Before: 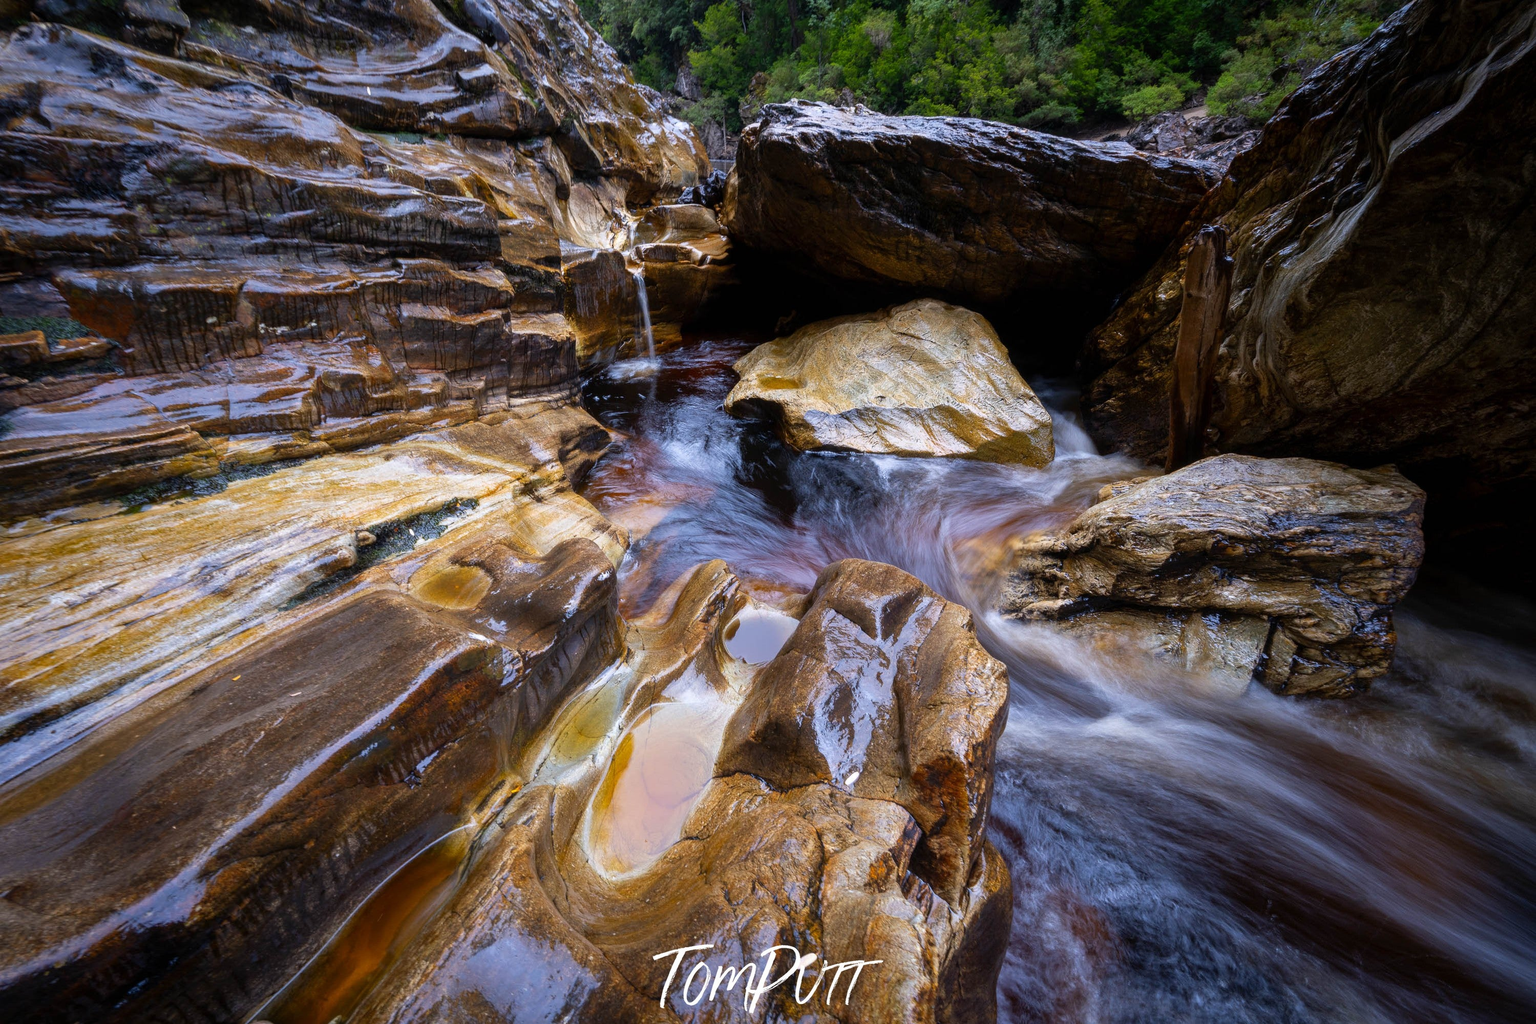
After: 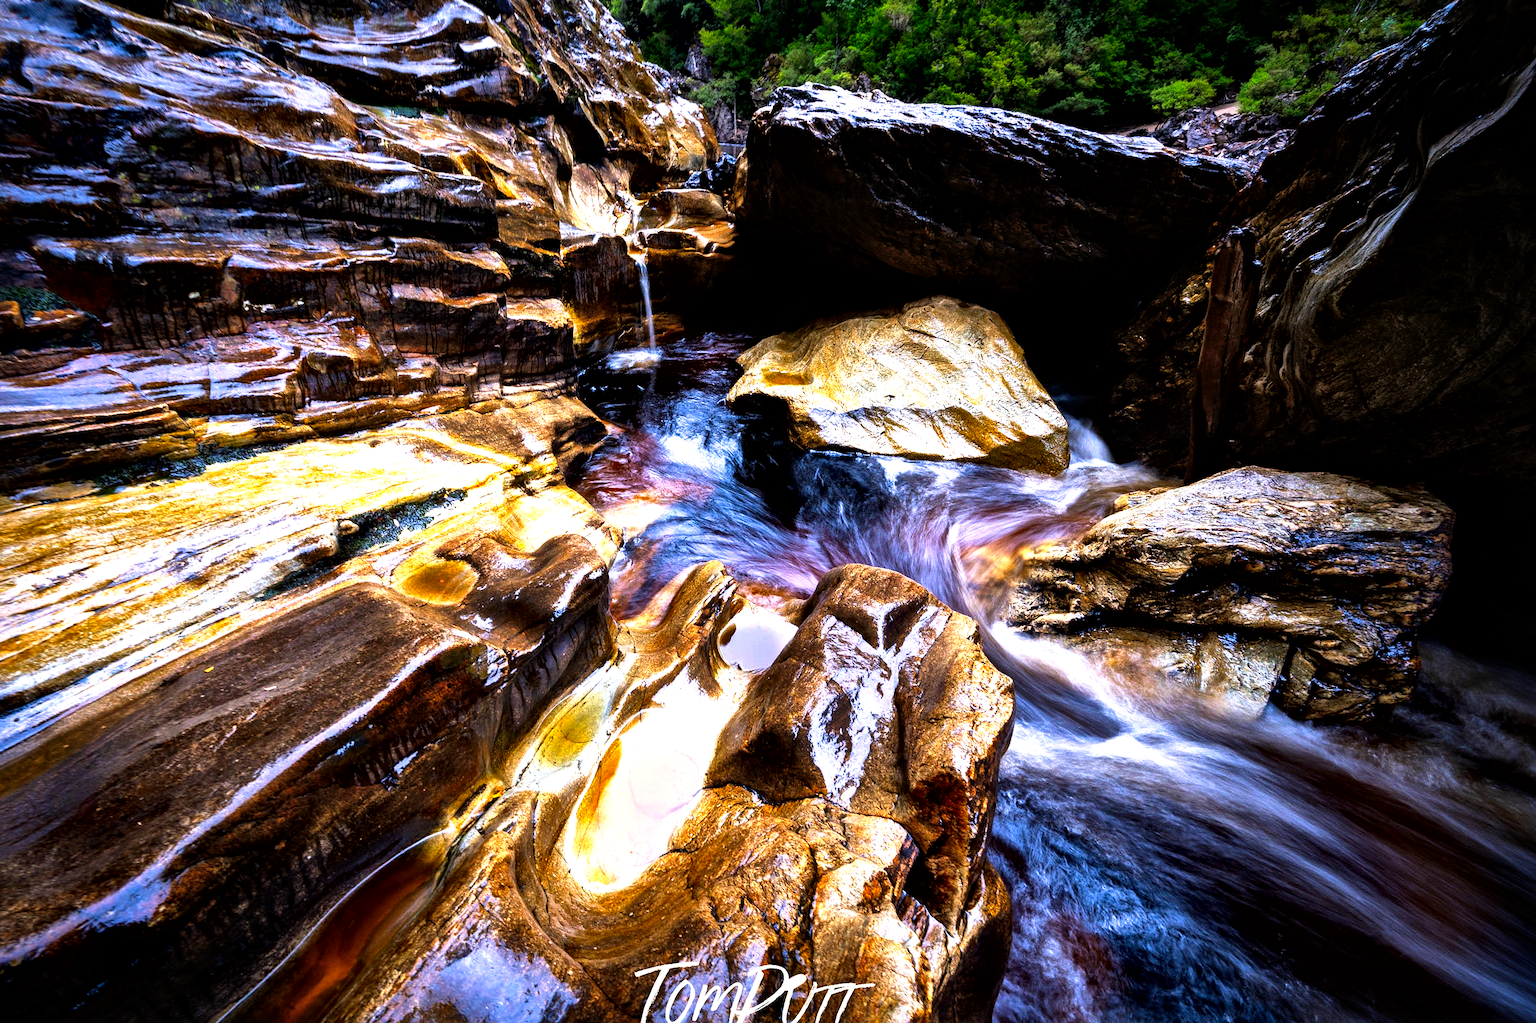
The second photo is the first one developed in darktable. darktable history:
local contrast: mode bilateral grid, contrast 25, coarseness 47, detail 151%, midtone range 0.2
crop and rotate: angle -1.69°
exposure: exposure 0.6 EV, compensate highlight preservation false
velvia: strength 10%
tone curve: curves: ch0 [(0, 0) (0.003, 0.001) (0.011, 0.002) (0.025, 0.002) (0.044, 0.006) (0.069, 0.01) (0.1, 0.017) (0.136, 0.023) (0.177, 0.038) (0.224, 0.066) (0.277, 0.118) (0.335, 0.185) (0.399, 0.264) (0.468, 0.365) (0.543, 0.475) (0.623, 0.606) (0.709, 0.759) (0.801, 0.923) (0.898, 0.999) (1, 1)], preserve colors none
